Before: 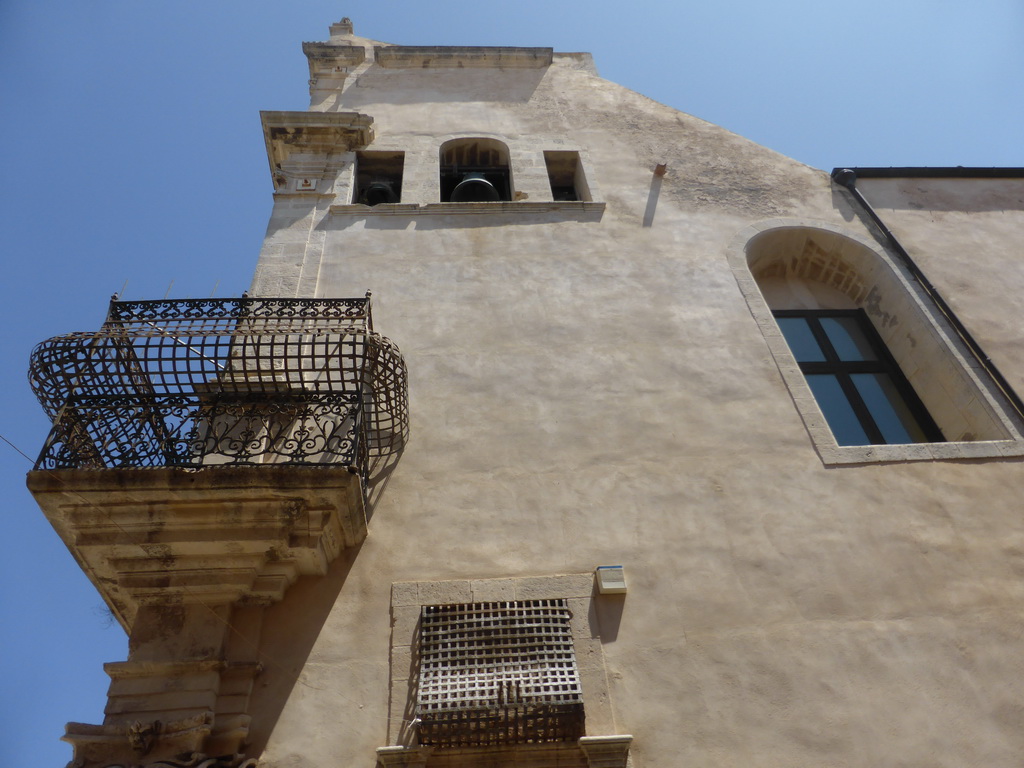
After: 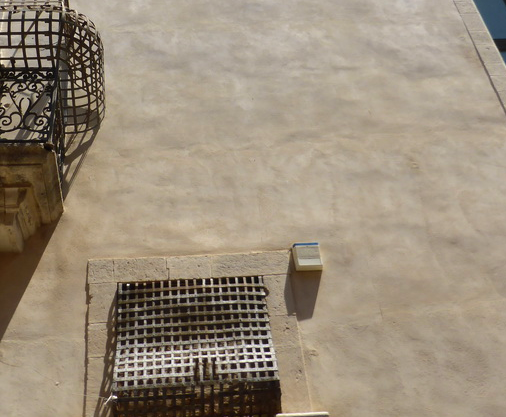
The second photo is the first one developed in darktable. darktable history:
color balance rgb: shadows lift › chroma 0.702%, shadows lift › hue 110.46°, linear chroma grading › shadows -6.717%, linear chroma grading › highlights -6.852%, linear chroma grading › global chroma -10.098%, linear chroma grading › mid-tones -7.866%, perceptual saturation grading › global saturation 19.777%, perceptual brilliance grading › highlights 6.746%, perceptual brilliance grading › mid-tones 16.494%, perceptual brilliance grading › shadows -5.221%, global vibrance 20%
crop: left 29.708%, top 42.075%, right 20.87%, bottom 3.499%
